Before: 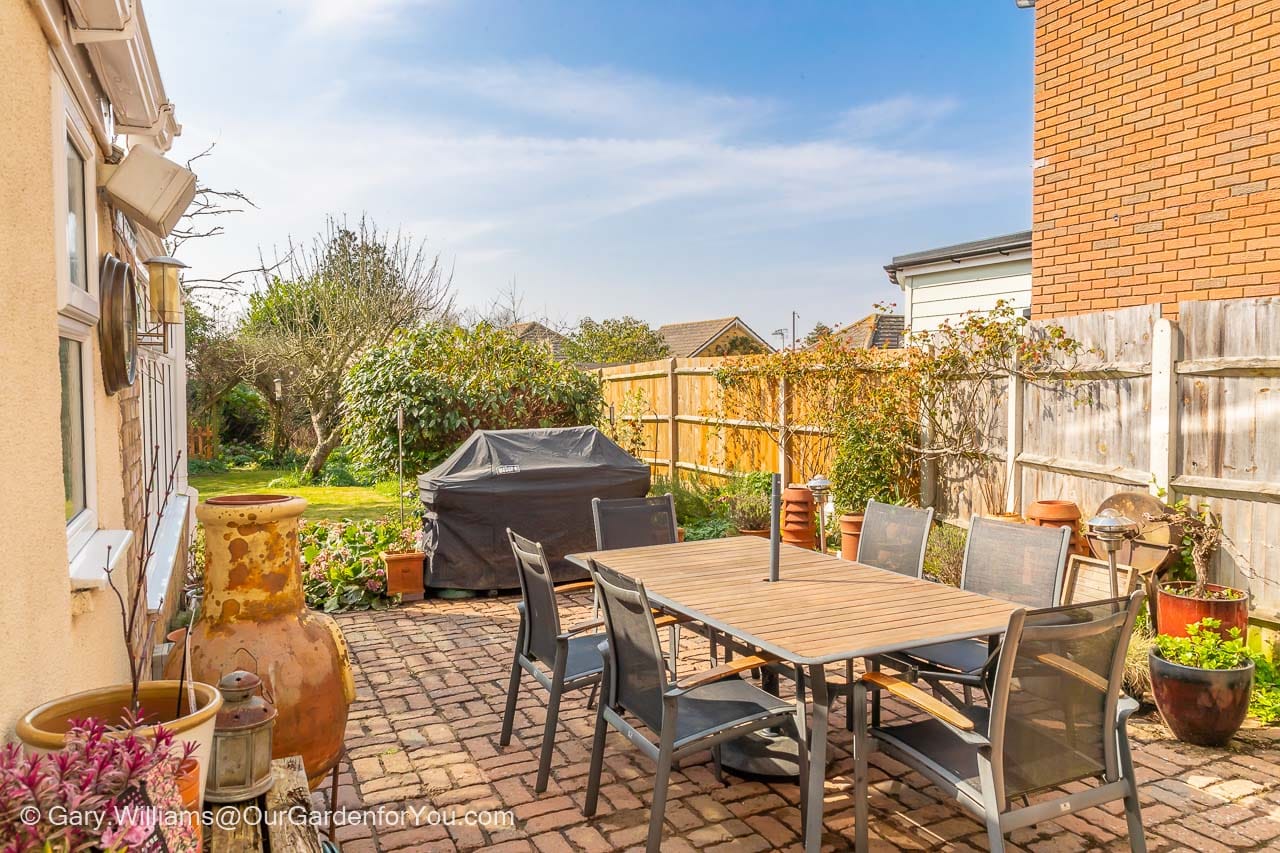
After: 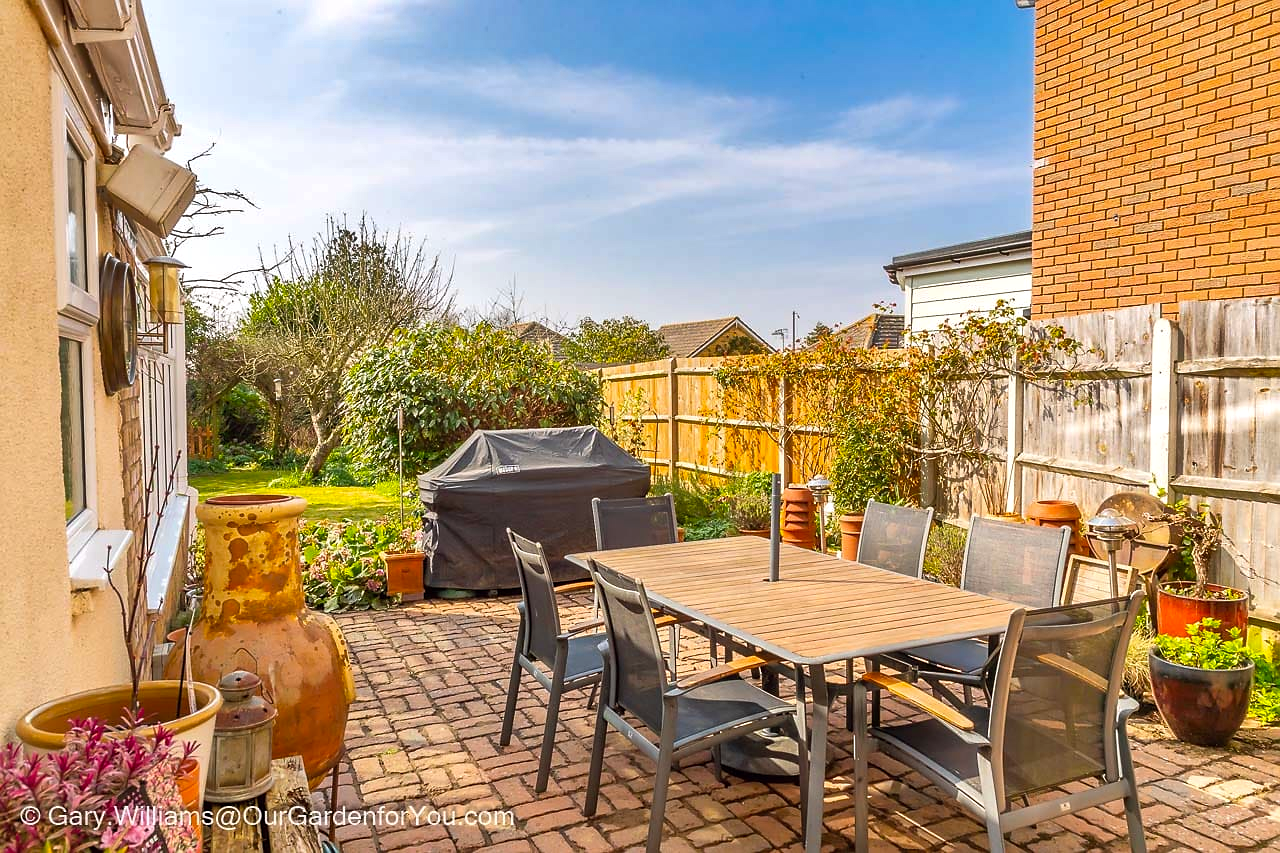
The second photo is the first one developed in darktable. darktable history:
sharpen: radius 1, threshold 1
shadows and highlights: soften with gaussian
color balance: lift [1, 1, 0.999, 1.001], gamma [1, 1.003, 1.005, 0.995], gain [1, 0.992, 0.988, 1.012], contrast 5%, output saturation 110%
